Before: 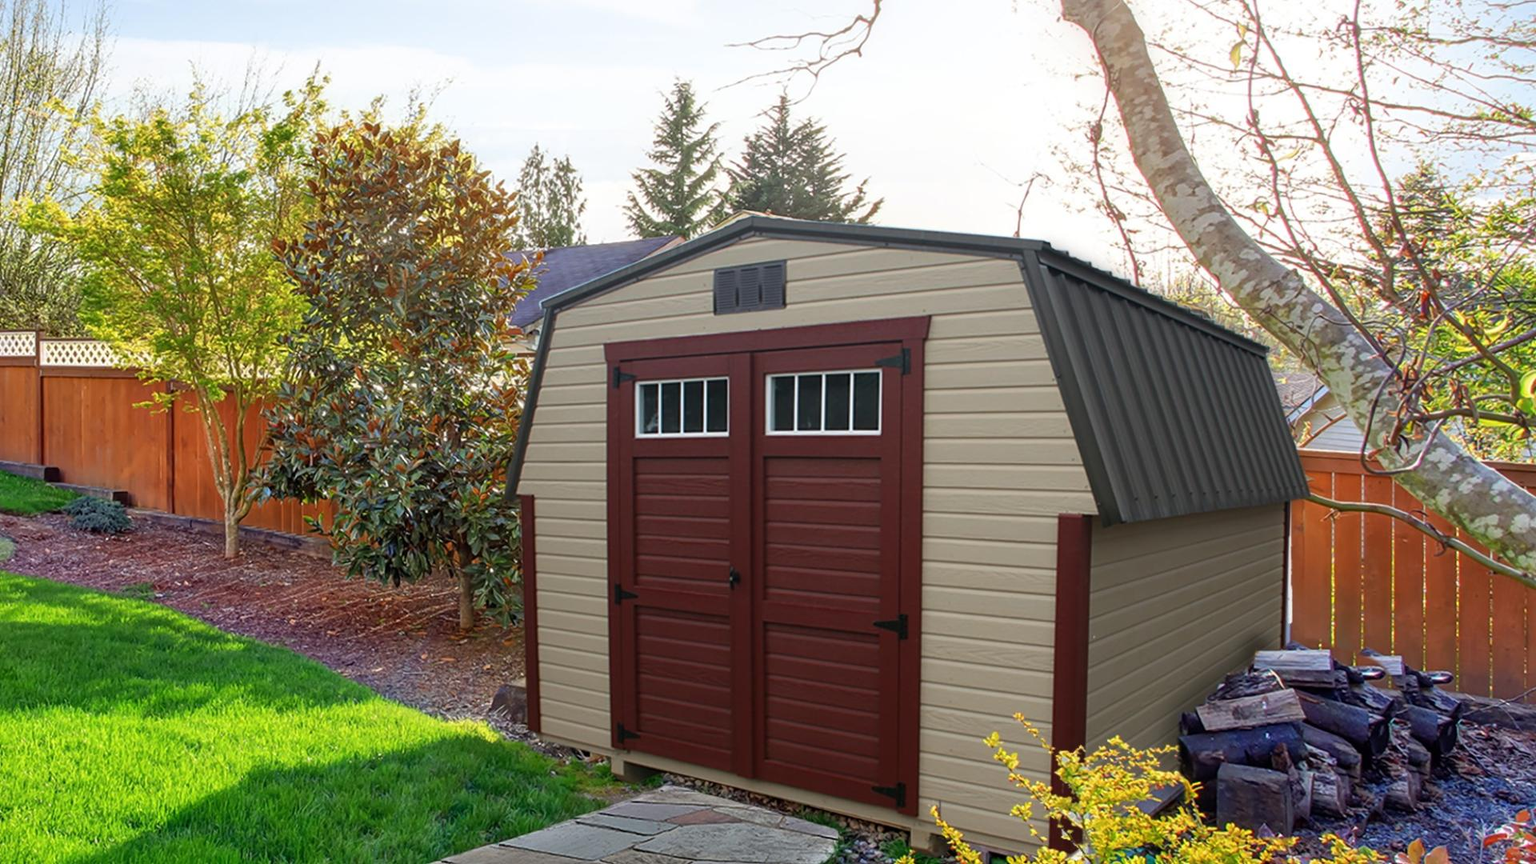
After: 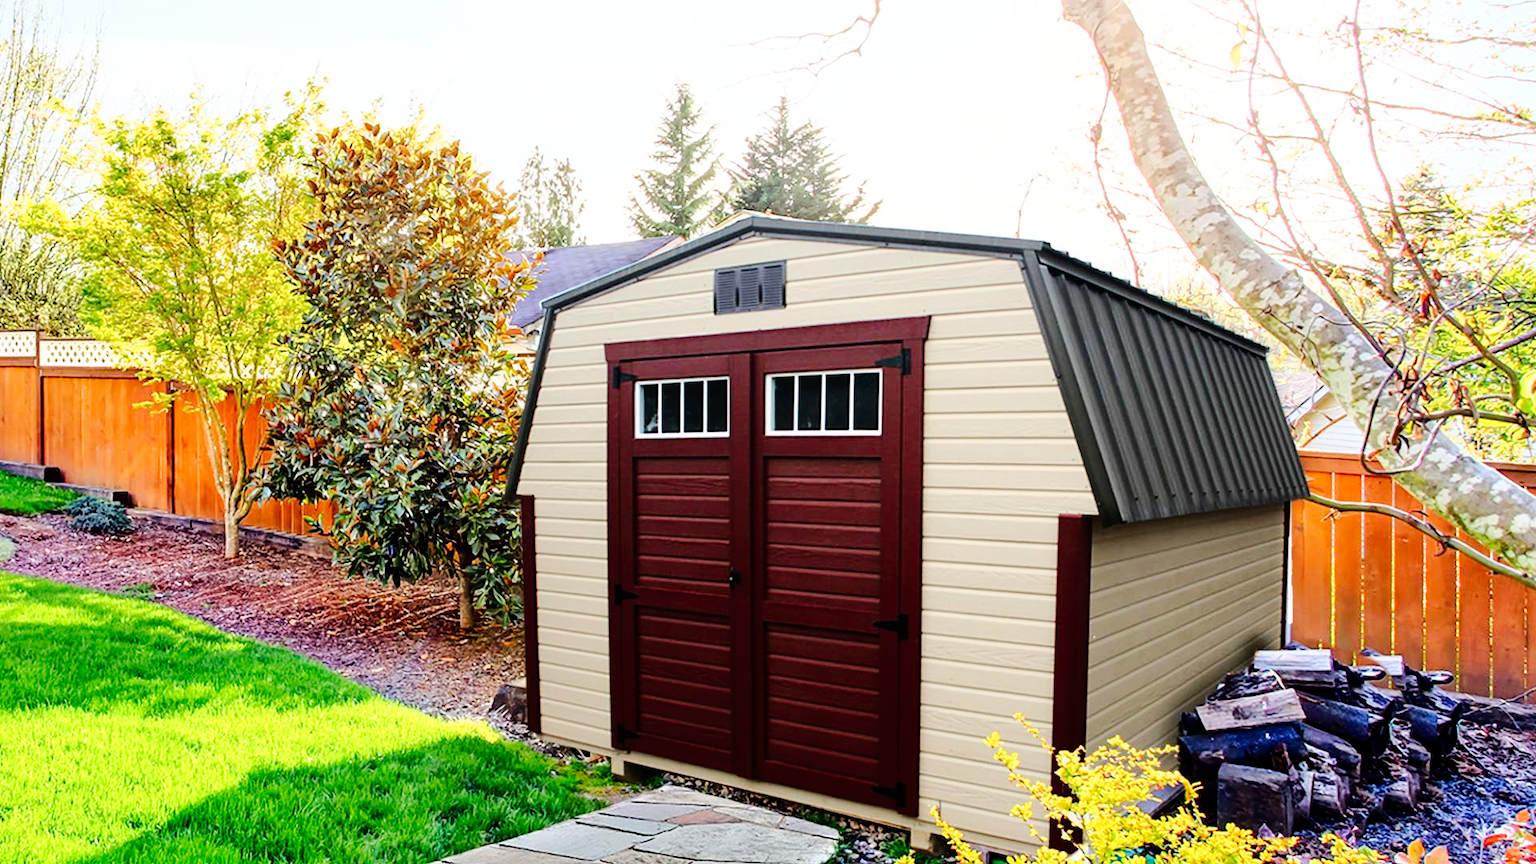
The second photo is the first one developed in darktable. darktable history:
tone curve: curves: ch0 [(0, 0) (0.003, 0) (0.011, 0.001) (0.025, 0.003) (0.044, 0.005) (0.069, 0.011) (0.1, 0.021) (0.136, 0.035) (0.177, 0.079) (0.224, 0.134) (0.277, 0.219) (0.335, 0.315) (0.399, 0.42) (0.468, 0.529) (0.543, 0.636) (0.623, 0.727) (0.709, 0.805) (0.801, 0.88) (0.898, 0.957) (1, 1)], preserve colors none
base curve: curves: ch0 [(0, 0) (0.028, 0.03) (0.121, 0.232) (0.46, 0.748) (0.859, 0.968) (1, 1)]
